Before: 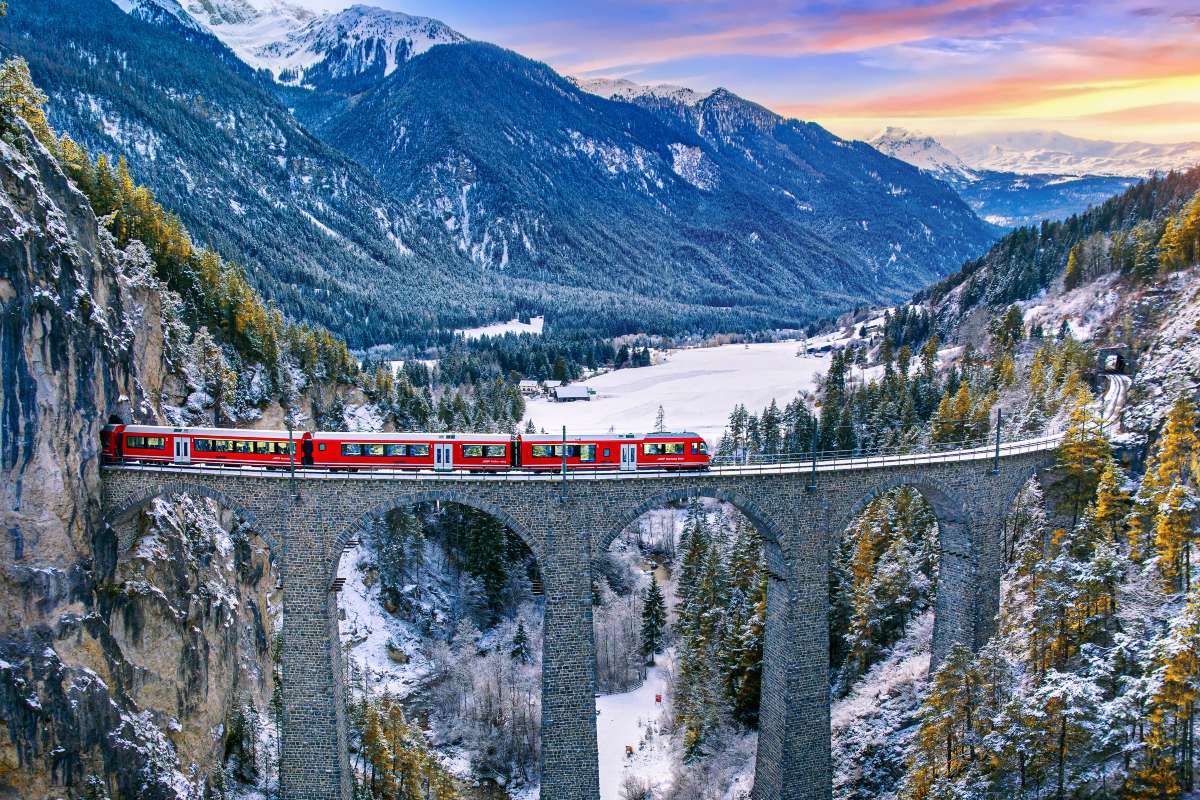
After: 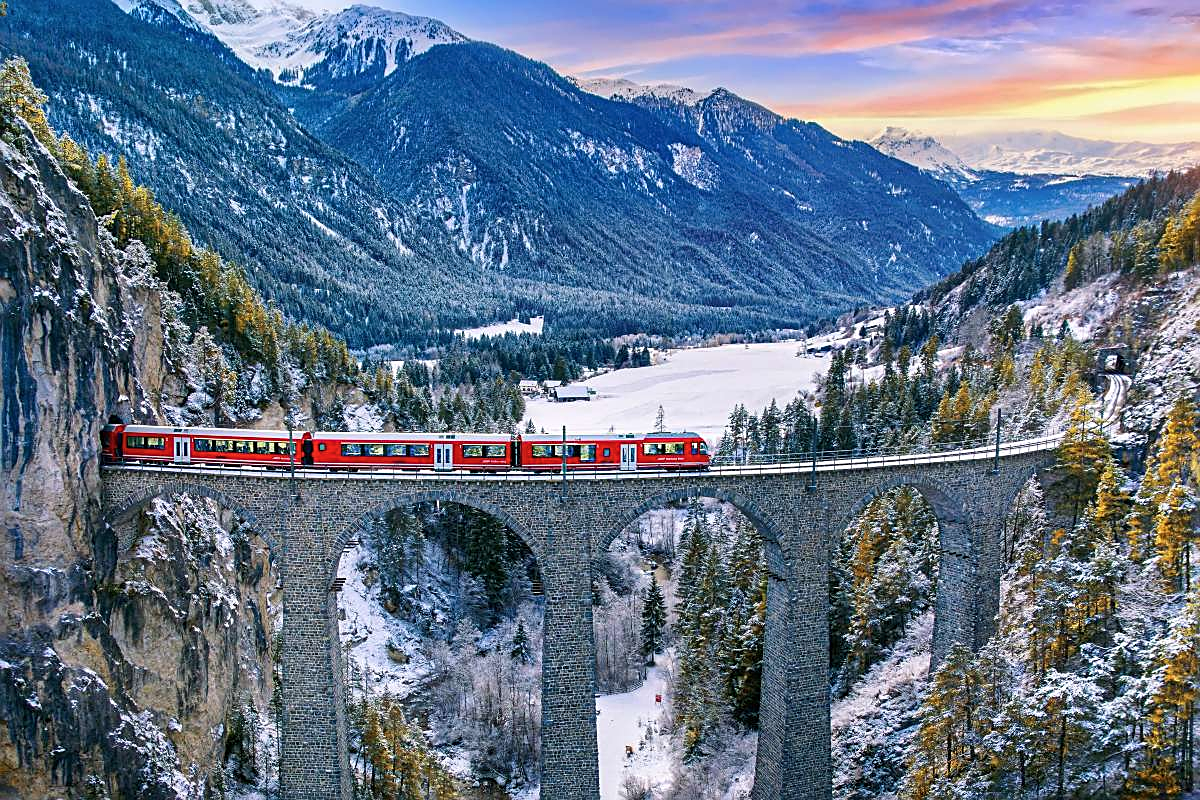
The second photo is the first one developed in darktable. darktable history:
sharpen: on, module defaults
color balance rgb: perceptual saturation grading › global saturation -3%
